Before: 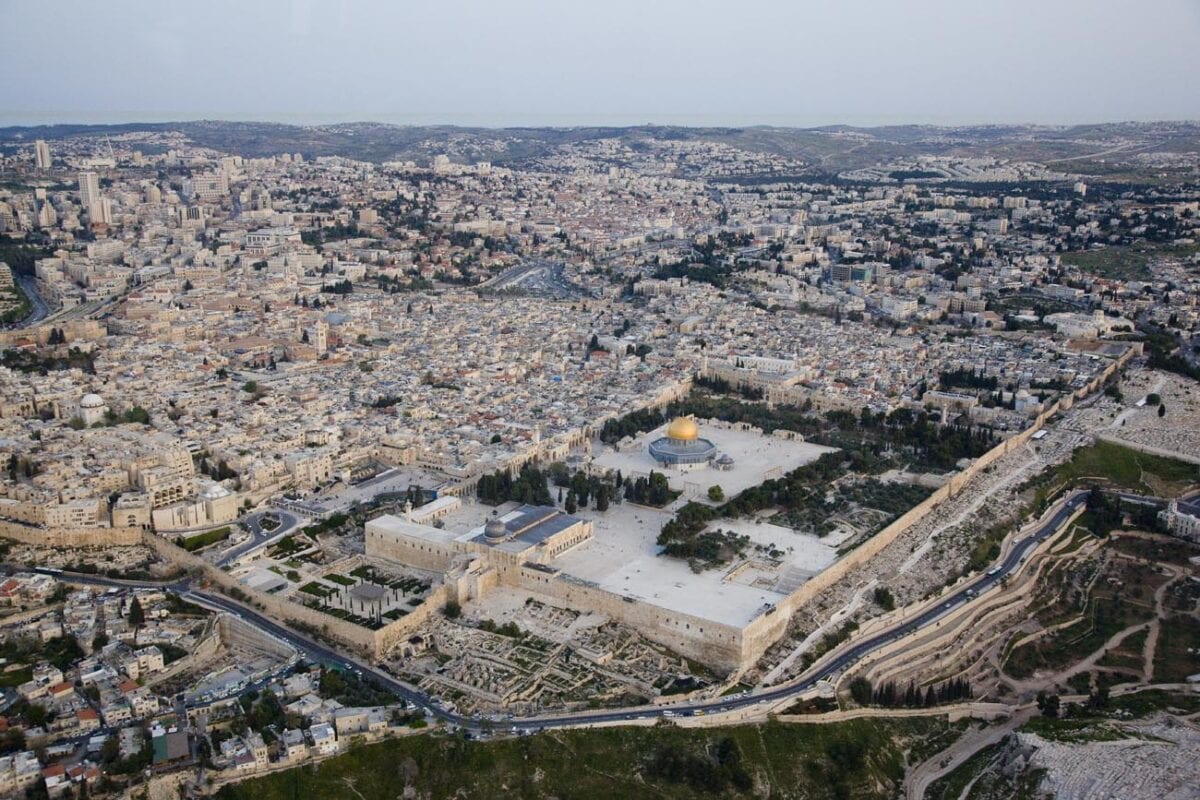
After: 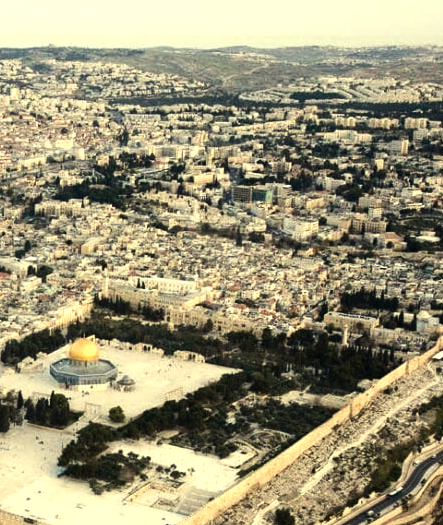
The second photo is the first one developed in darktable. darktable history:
color correction: highlights a* -2.68, highlights b* 2.57
crop and rotate: left 49.936%, top 10.094%, right 13.136%, bottom 24.256%
tone equalizer: -8 EV -1.08 EV, -7 EV -1.01 EV, -6 EV -0.867 EV, -5 EV -0.578 EV, -3 EV 0.578 EV, -2 EV 0.867 EV, -1 EV 1.01 EV, +0 EV 1.08 EV, edges refinement/feathering 500, mask exposure compensation -1.57 EV, preserve details no
white balance: red 1.08, blue 0.791
